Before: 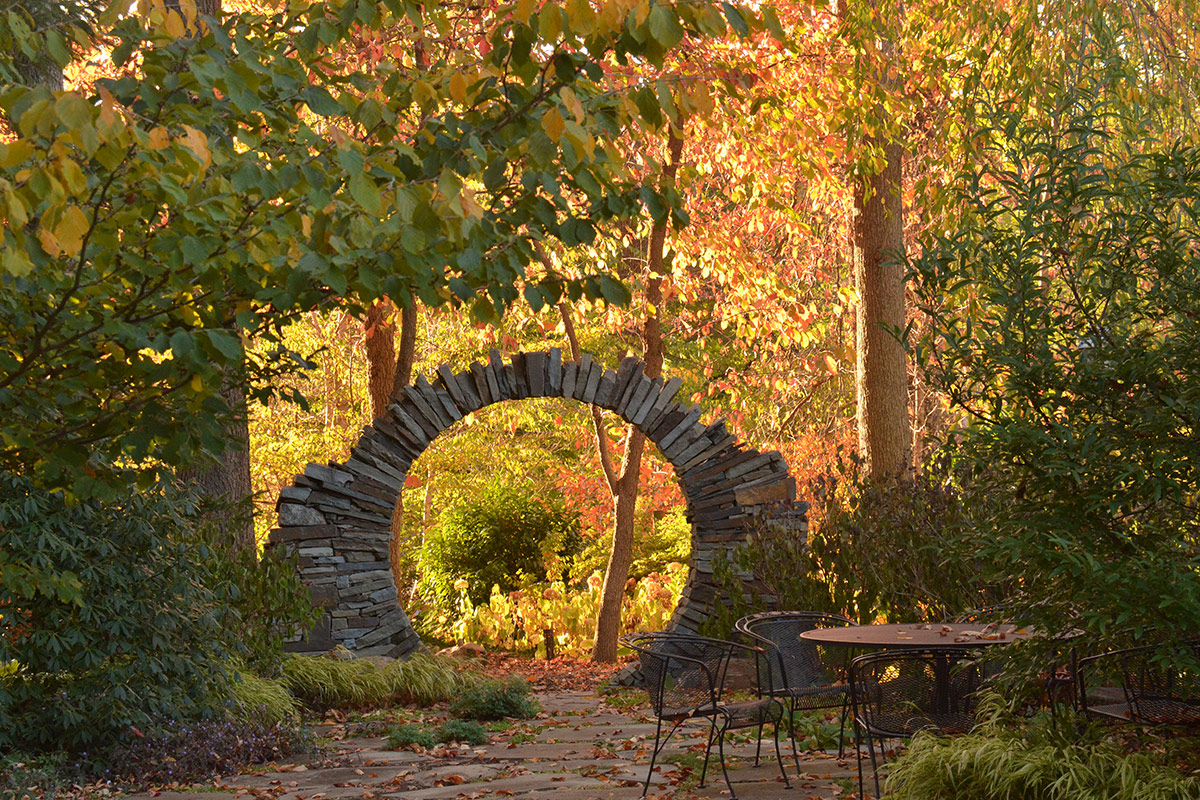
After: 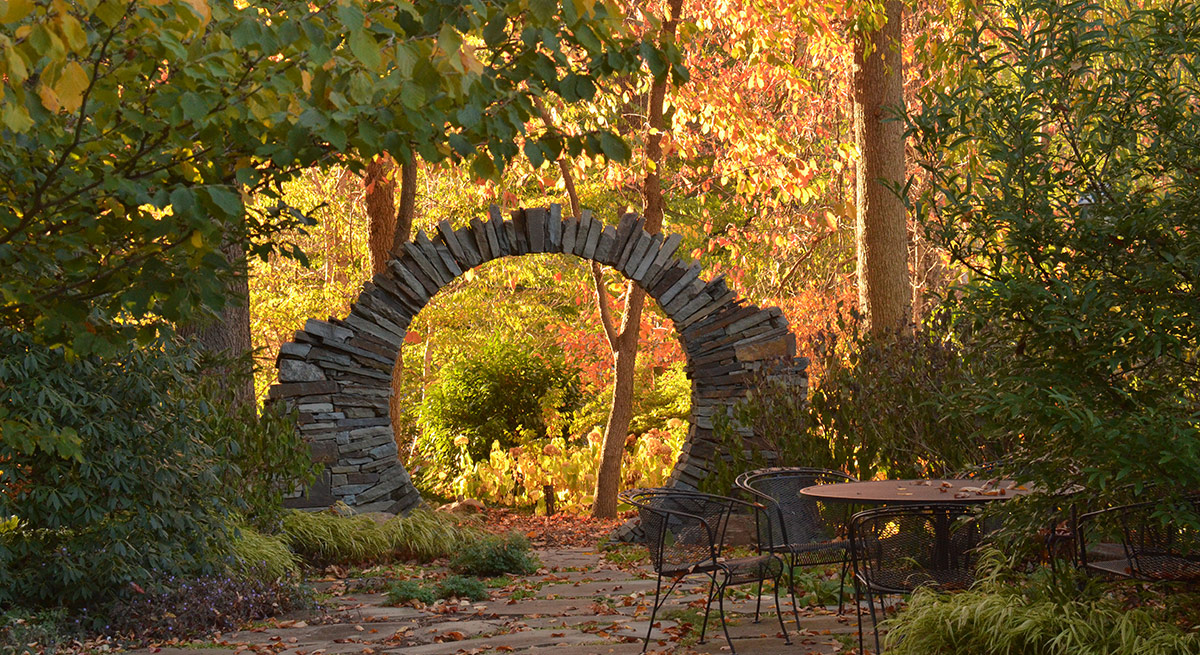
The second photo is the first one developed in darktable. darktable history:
crop and rotate: top 18.121%
